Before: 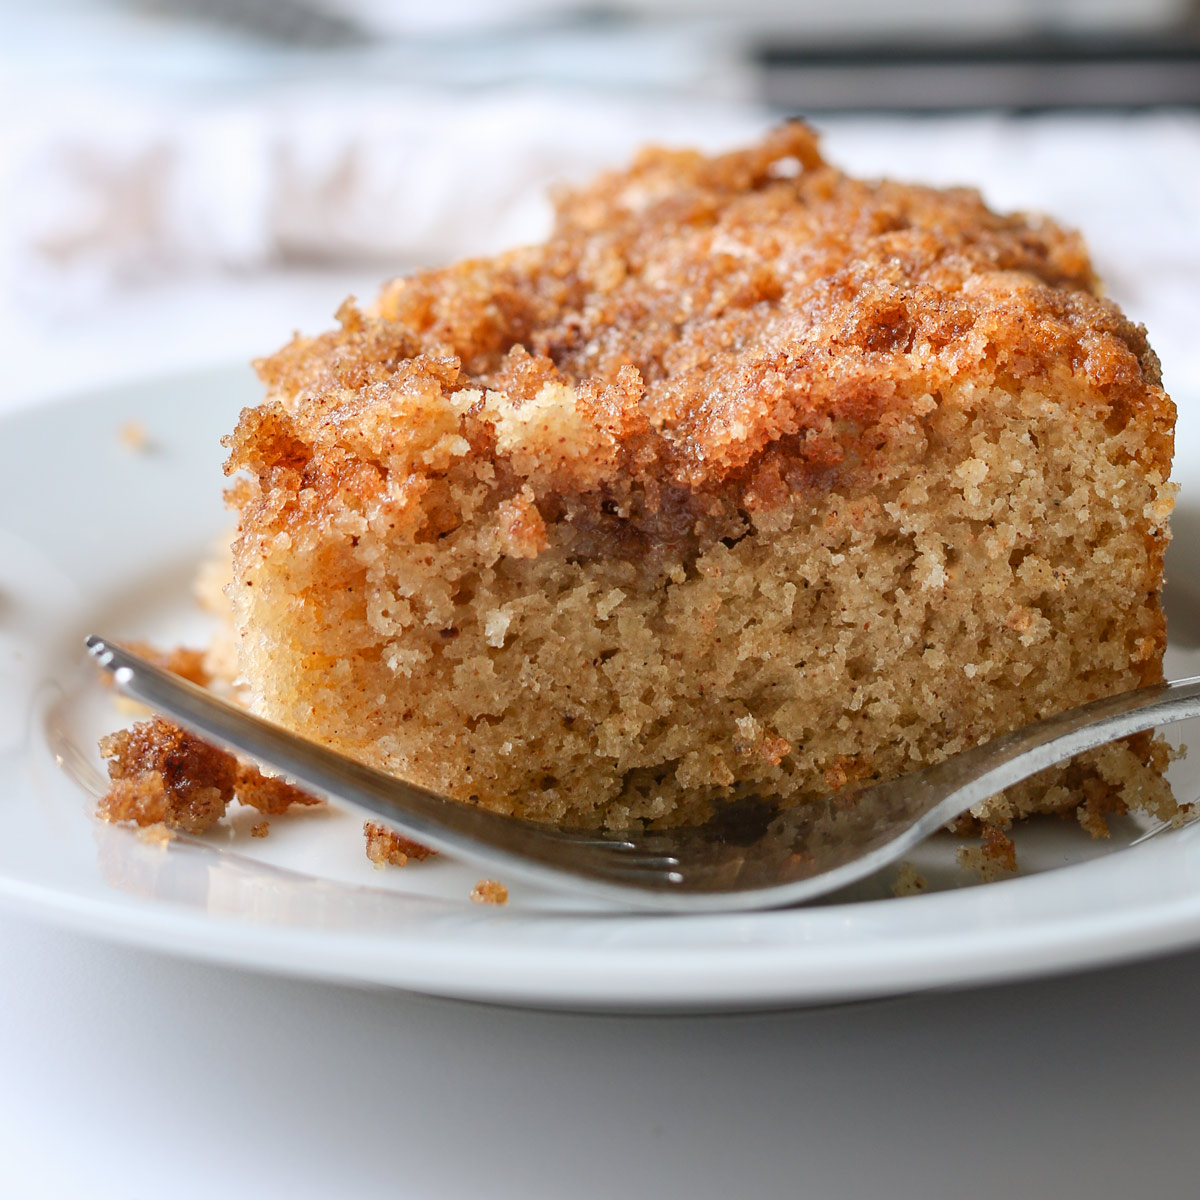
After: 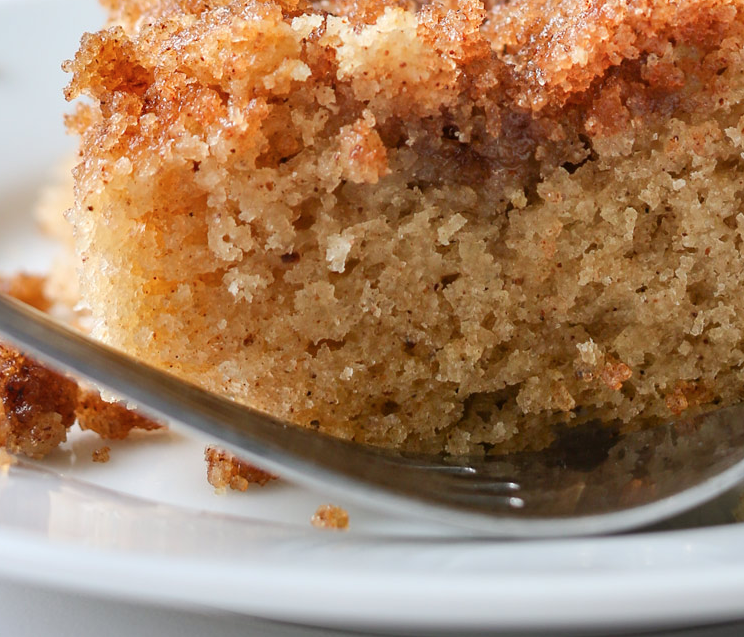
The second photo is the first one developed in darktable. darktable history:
crop: left 13.312%, top 31.28%, right 24.627%, bottom 15.582%
color balance rgb: on, module defaults
